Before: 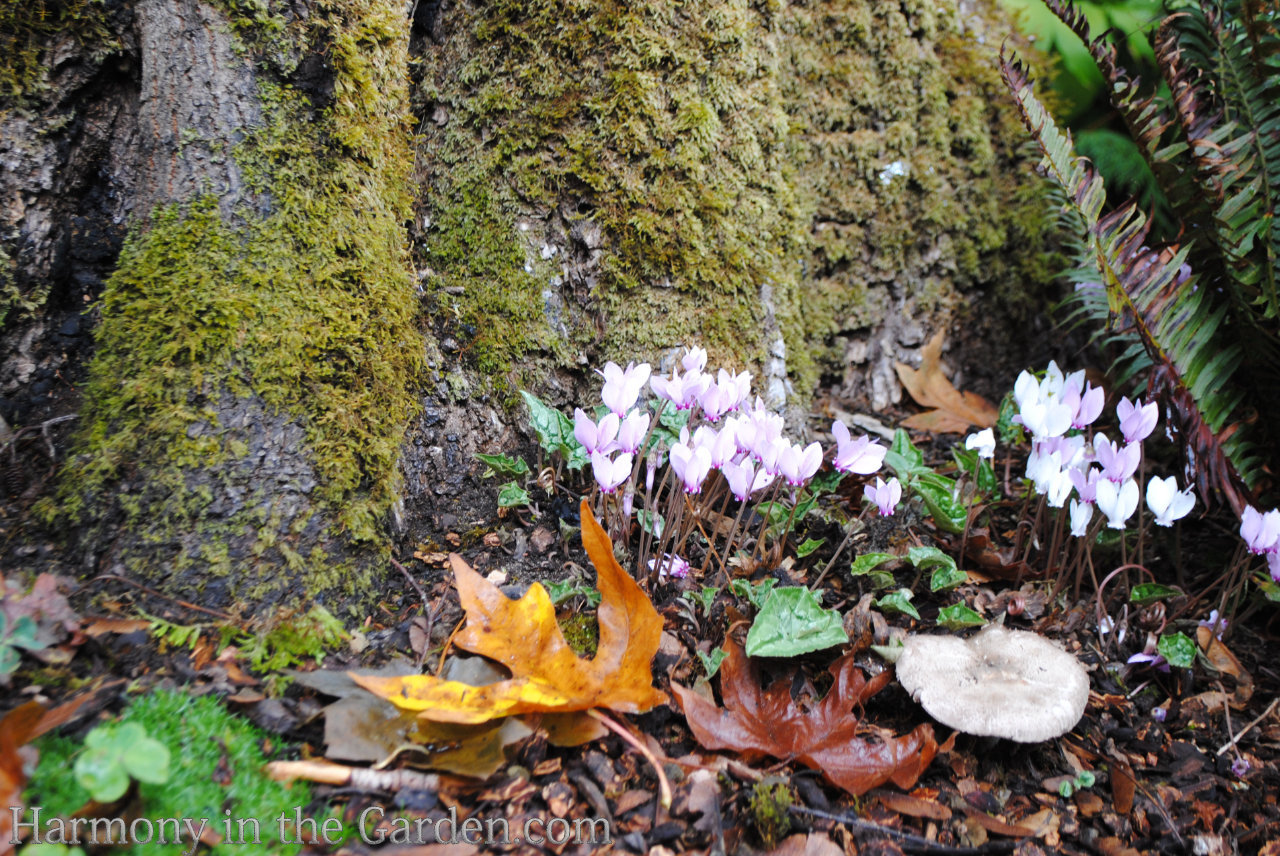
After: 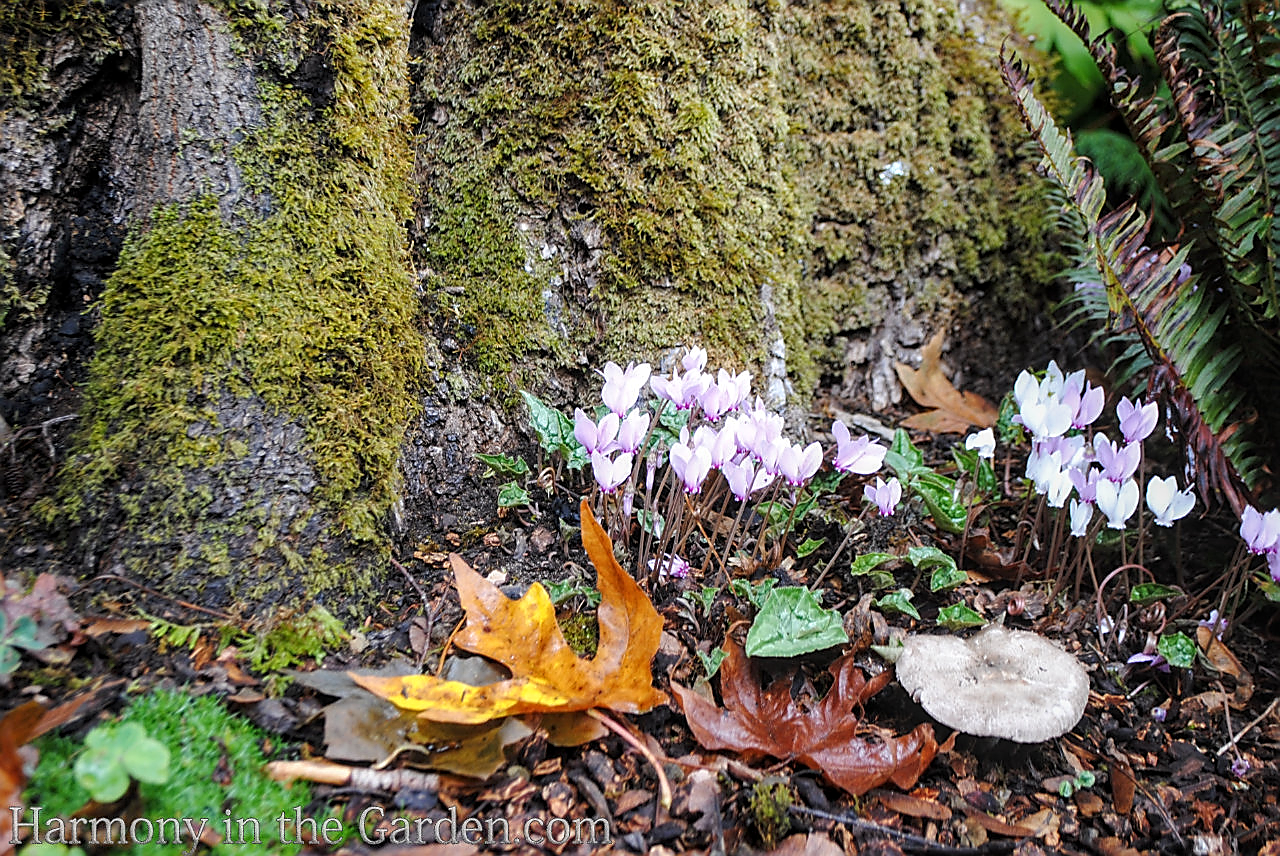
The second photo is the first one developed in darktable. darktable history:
exposure: black level correction 0, compensate exposure bias true, compensate highlight preservation false
sharpen: radius 1.4, amount 1.25, threshold 0.7
local contrast: on, module defaults
